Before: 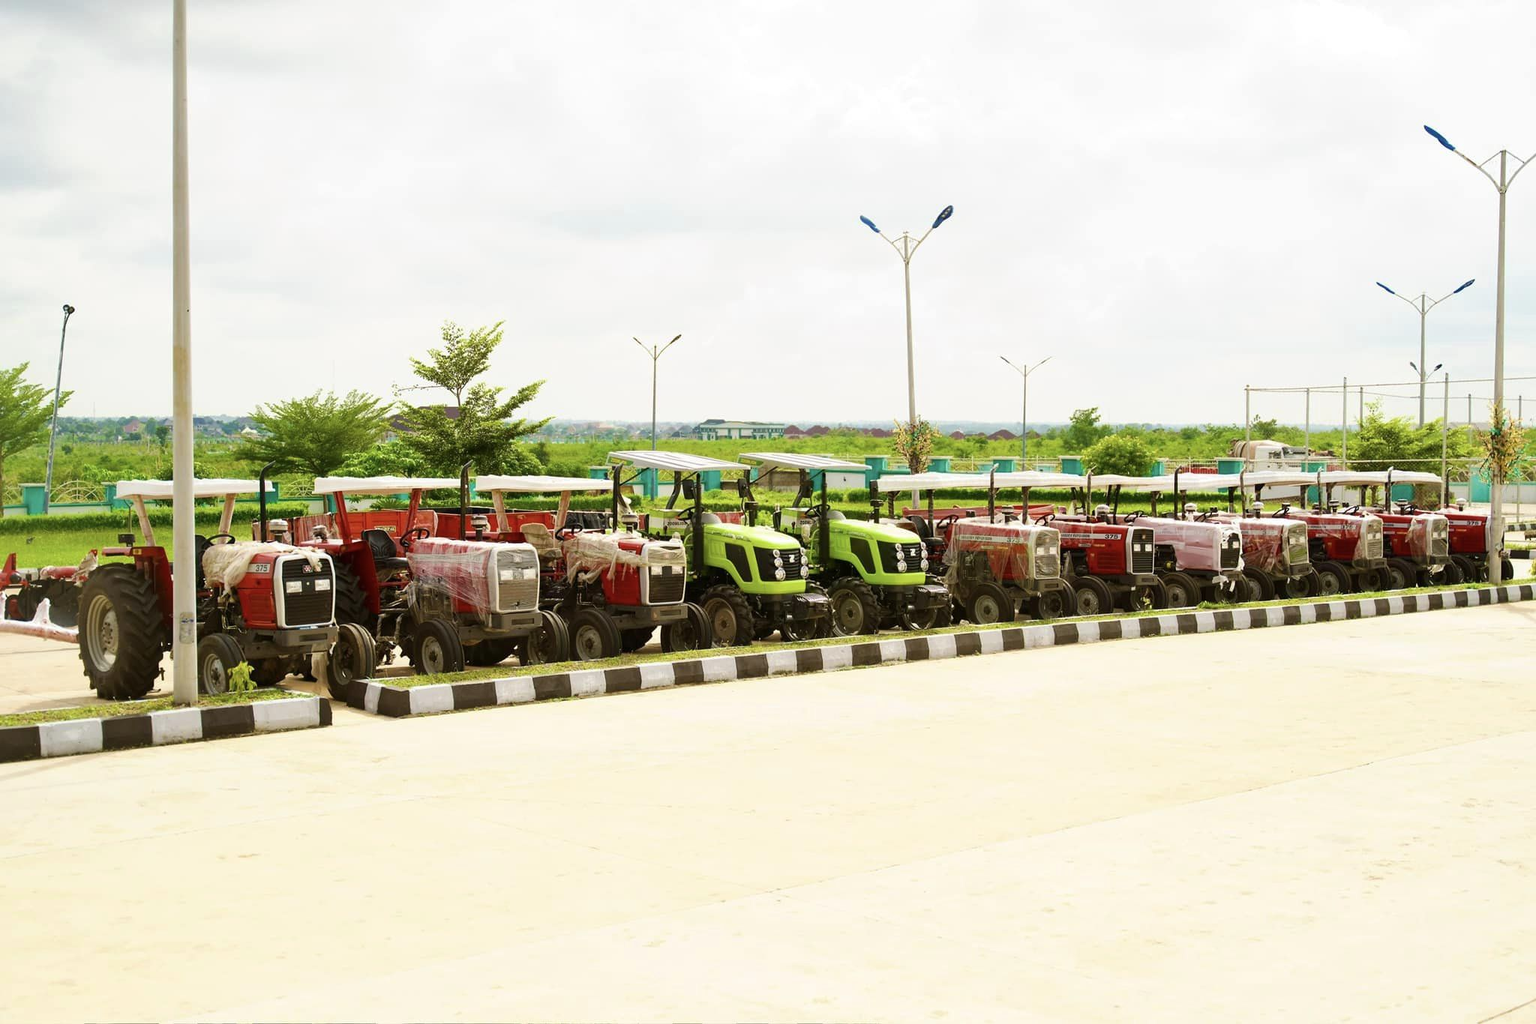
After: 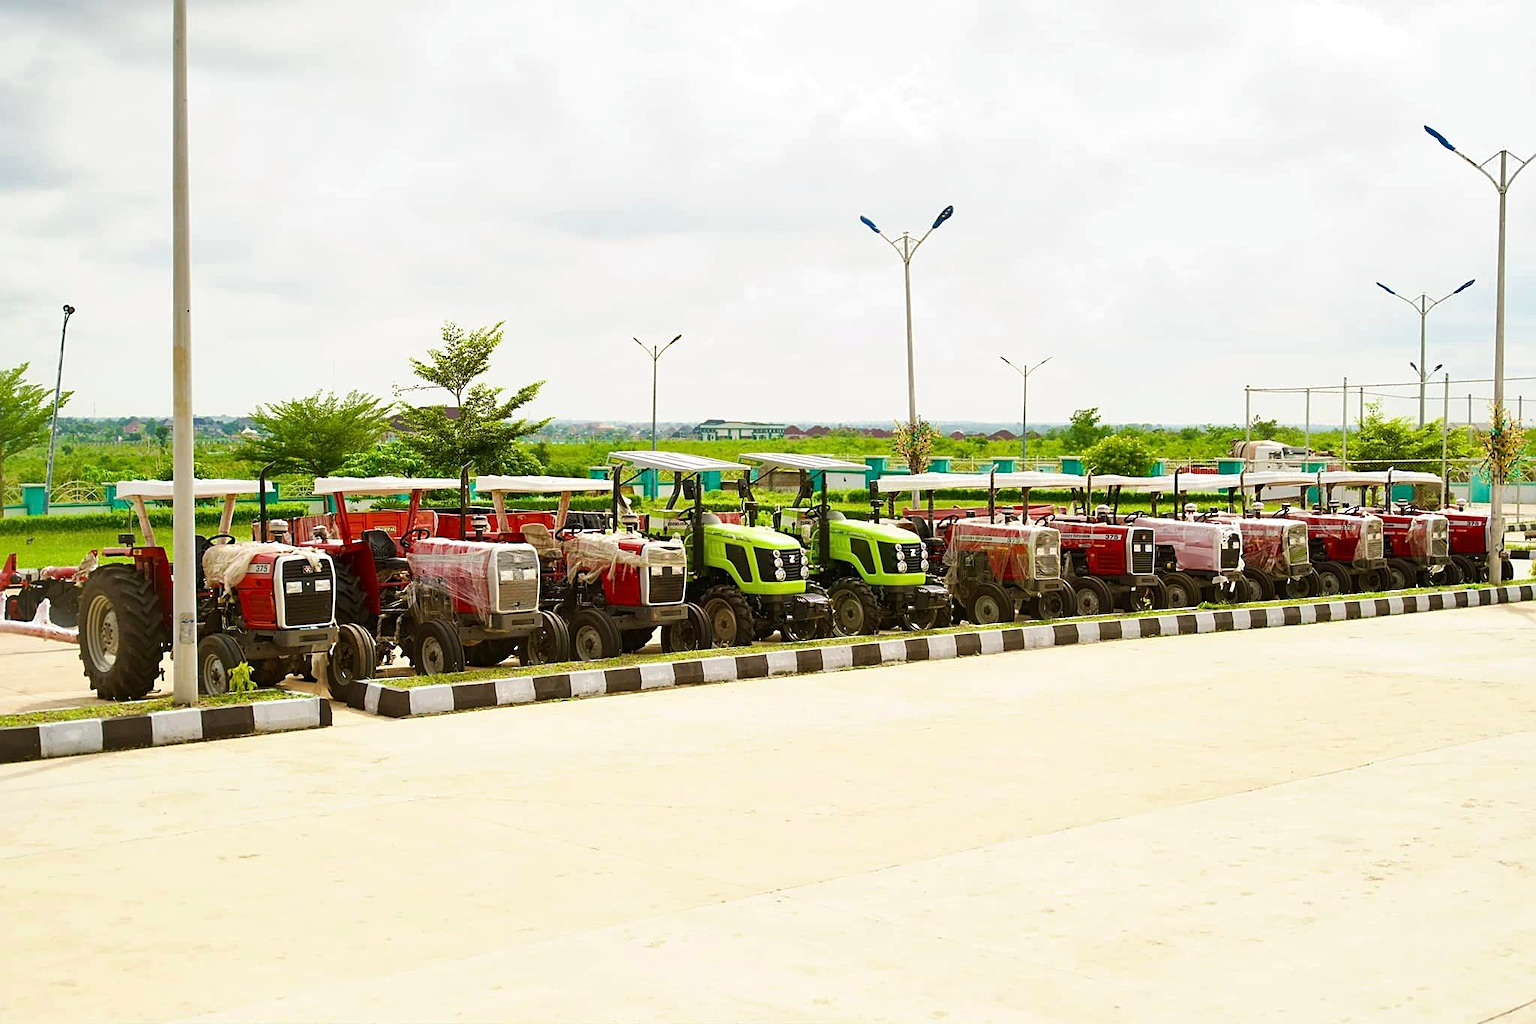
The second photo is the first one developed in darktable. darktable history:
sharpen: on, module defaults
color correction: highlights a* 0.003, highlights b* -0.283
shadows and highlights: shadows 37.27, highlights -28.18, soften with gaussian
